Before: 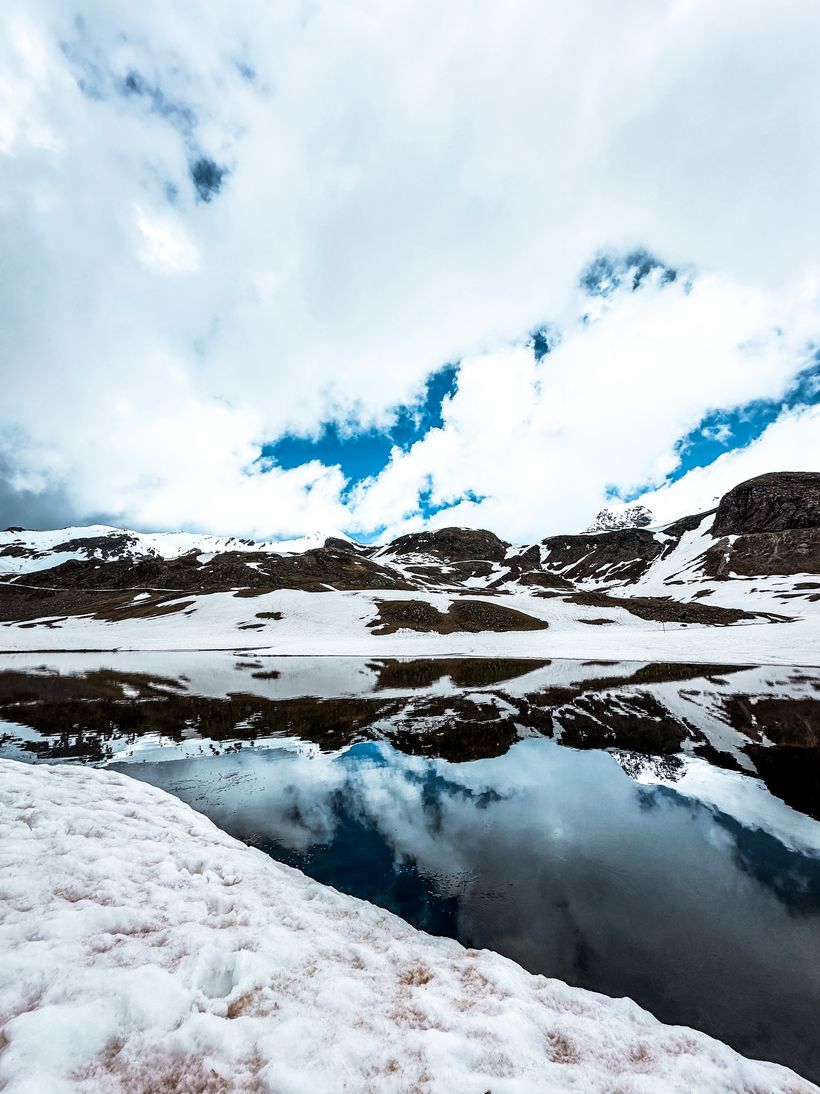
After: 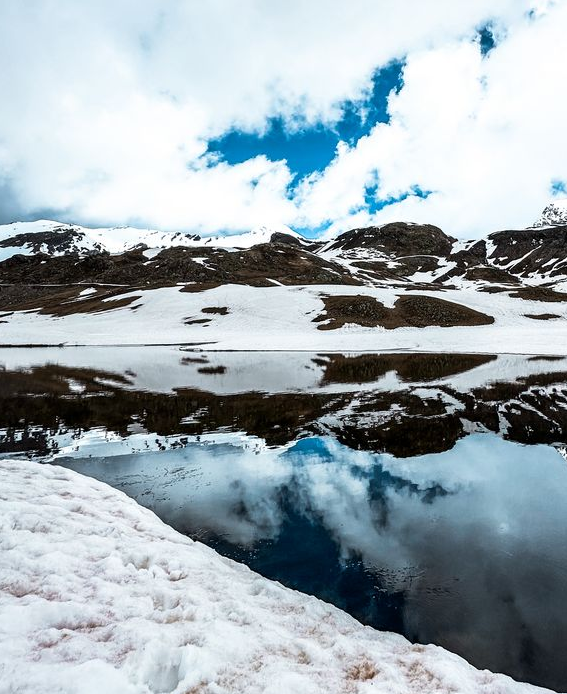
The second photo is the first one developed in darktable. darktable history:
crop: left 6.611%, top 27.923%, right 24.223%, bottom 8.615%
